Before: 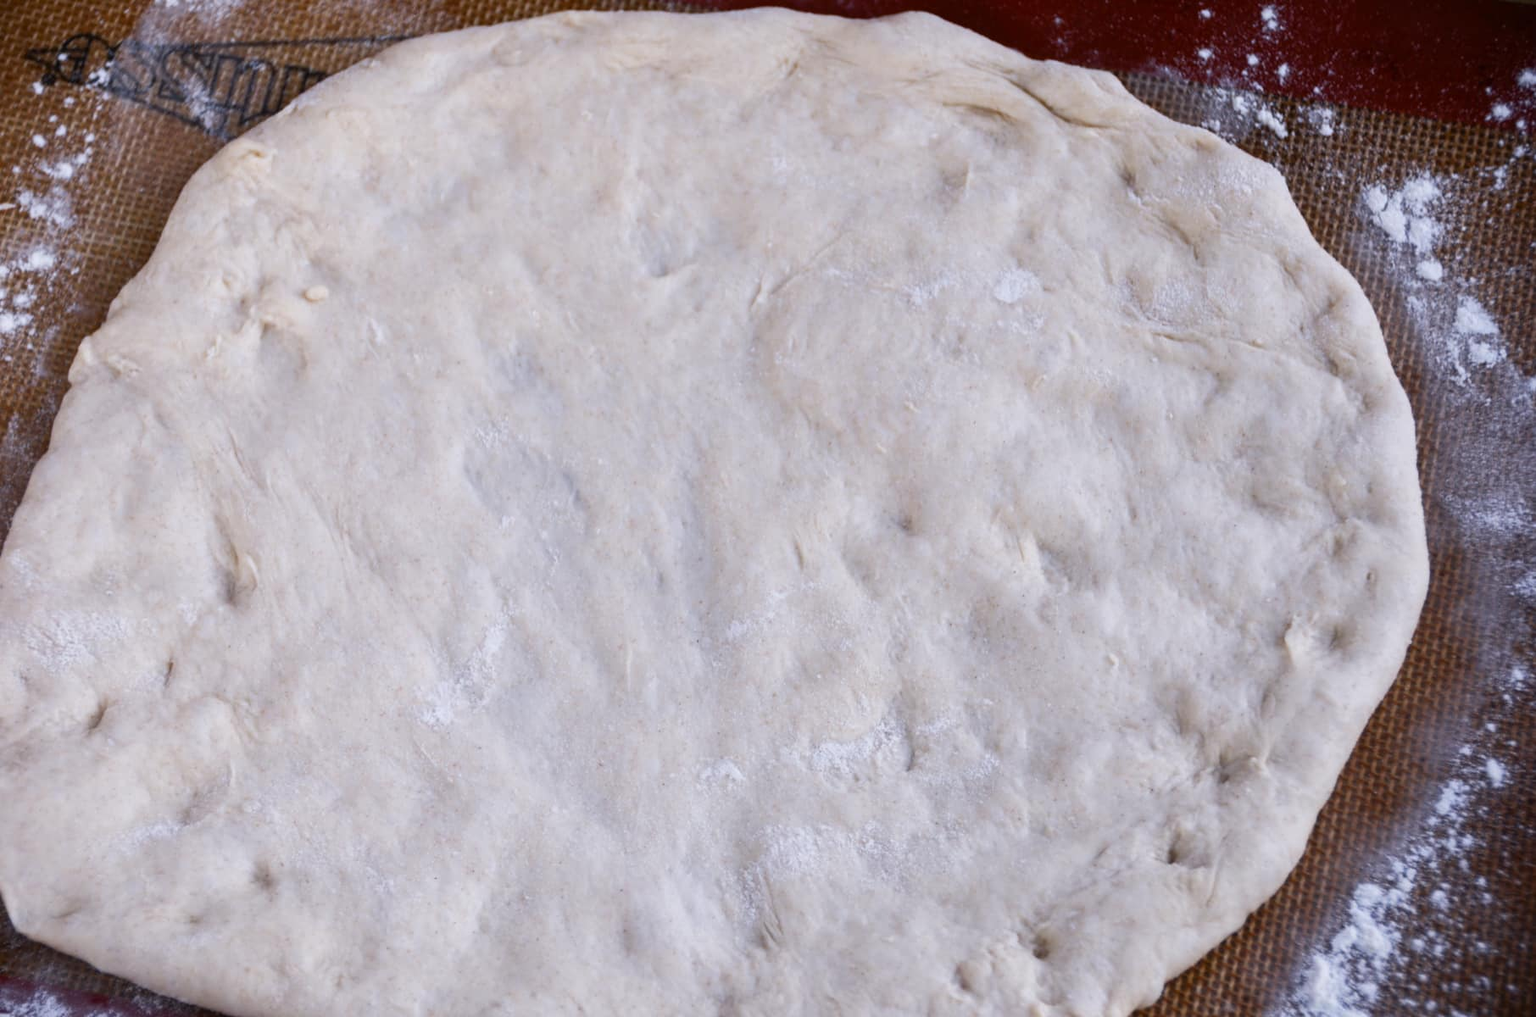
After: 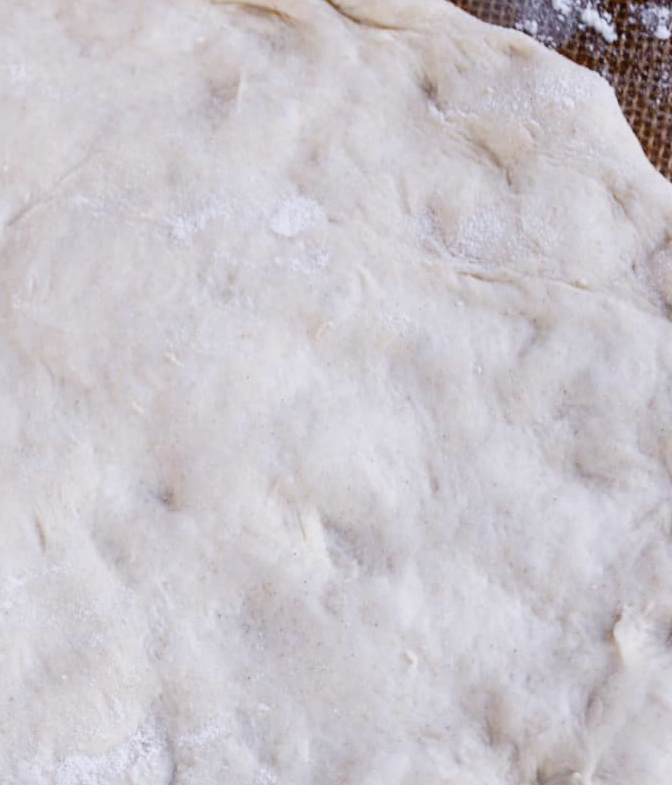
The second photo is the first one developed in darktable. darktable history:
tone curve: curves: ch0 [(0, 0.01) (0.052, 0.045) (0.136, 0.133) (0.29, 0.332) (0.453, 0.531) (0.676, 0.751) (0.89, 0.919) (1, 1)]; ch1 [(0, 0) (0.094, 0.081) (0.285, 0.299) (0.385, 0.403) (0.446, 0.443) (0.495, 0.496) (0.544, 0.552) (0.589, 0.612) (0.722, 0.728) (1, 1)]; ch2 [(0, 0) (0.257, 0.217) (0.43, 0.421) (0.498, 0.507) (0.531, 0.544) (0.56, 0.579) (0.625, 0.642) (1, 1)], preserve colors none
crop and rotate: left 49.801%, top 10.111%, right 13.103%, bottom 24.426%
